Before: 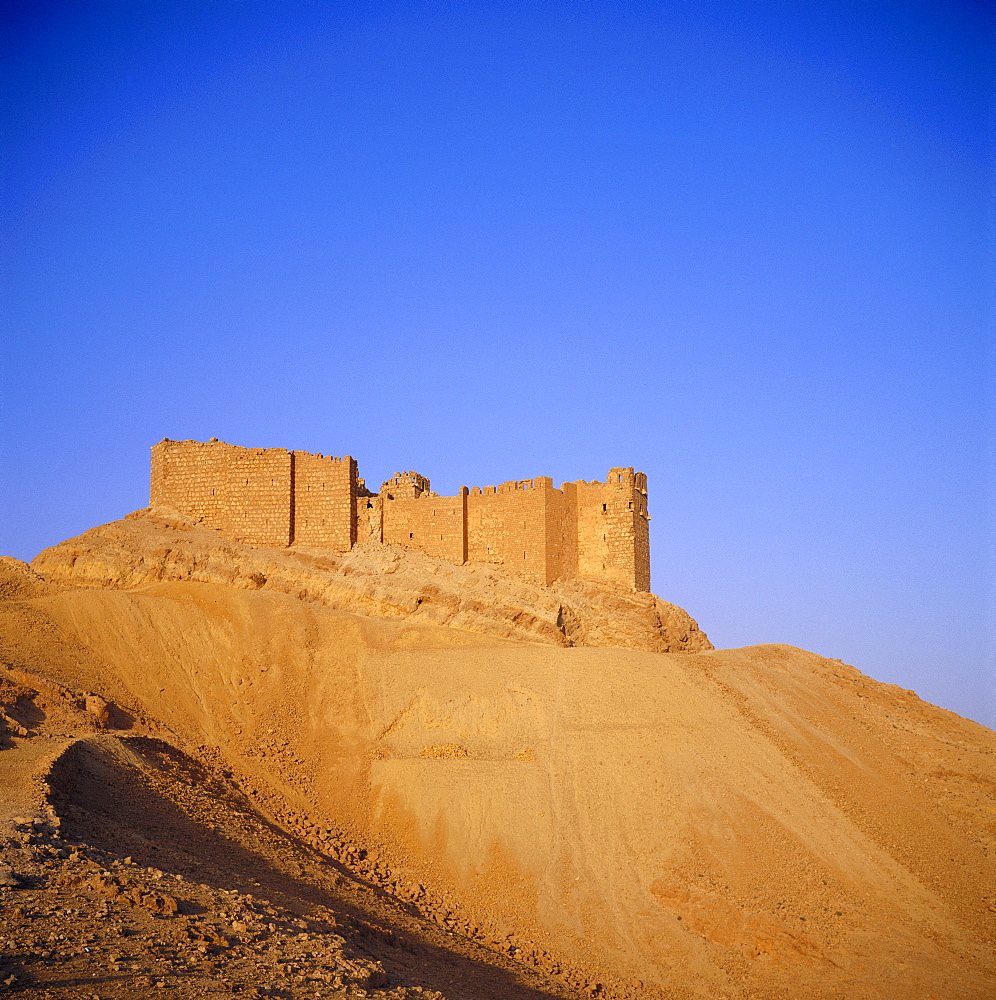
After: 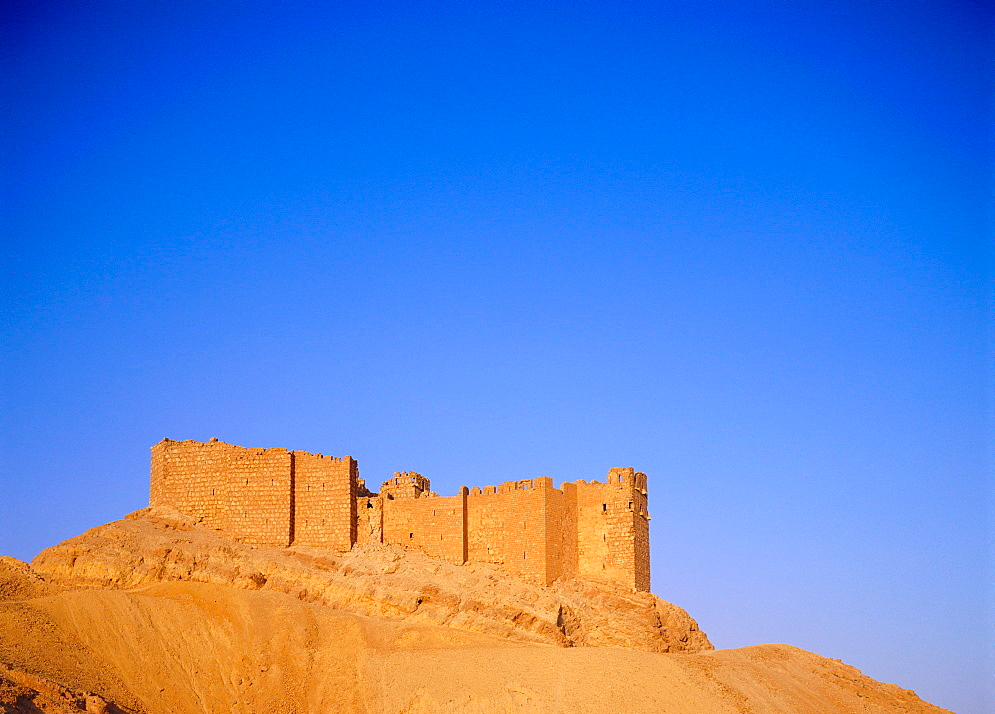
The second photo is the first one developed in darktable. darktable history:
crop: right 0.001%, bottom 28.552%
